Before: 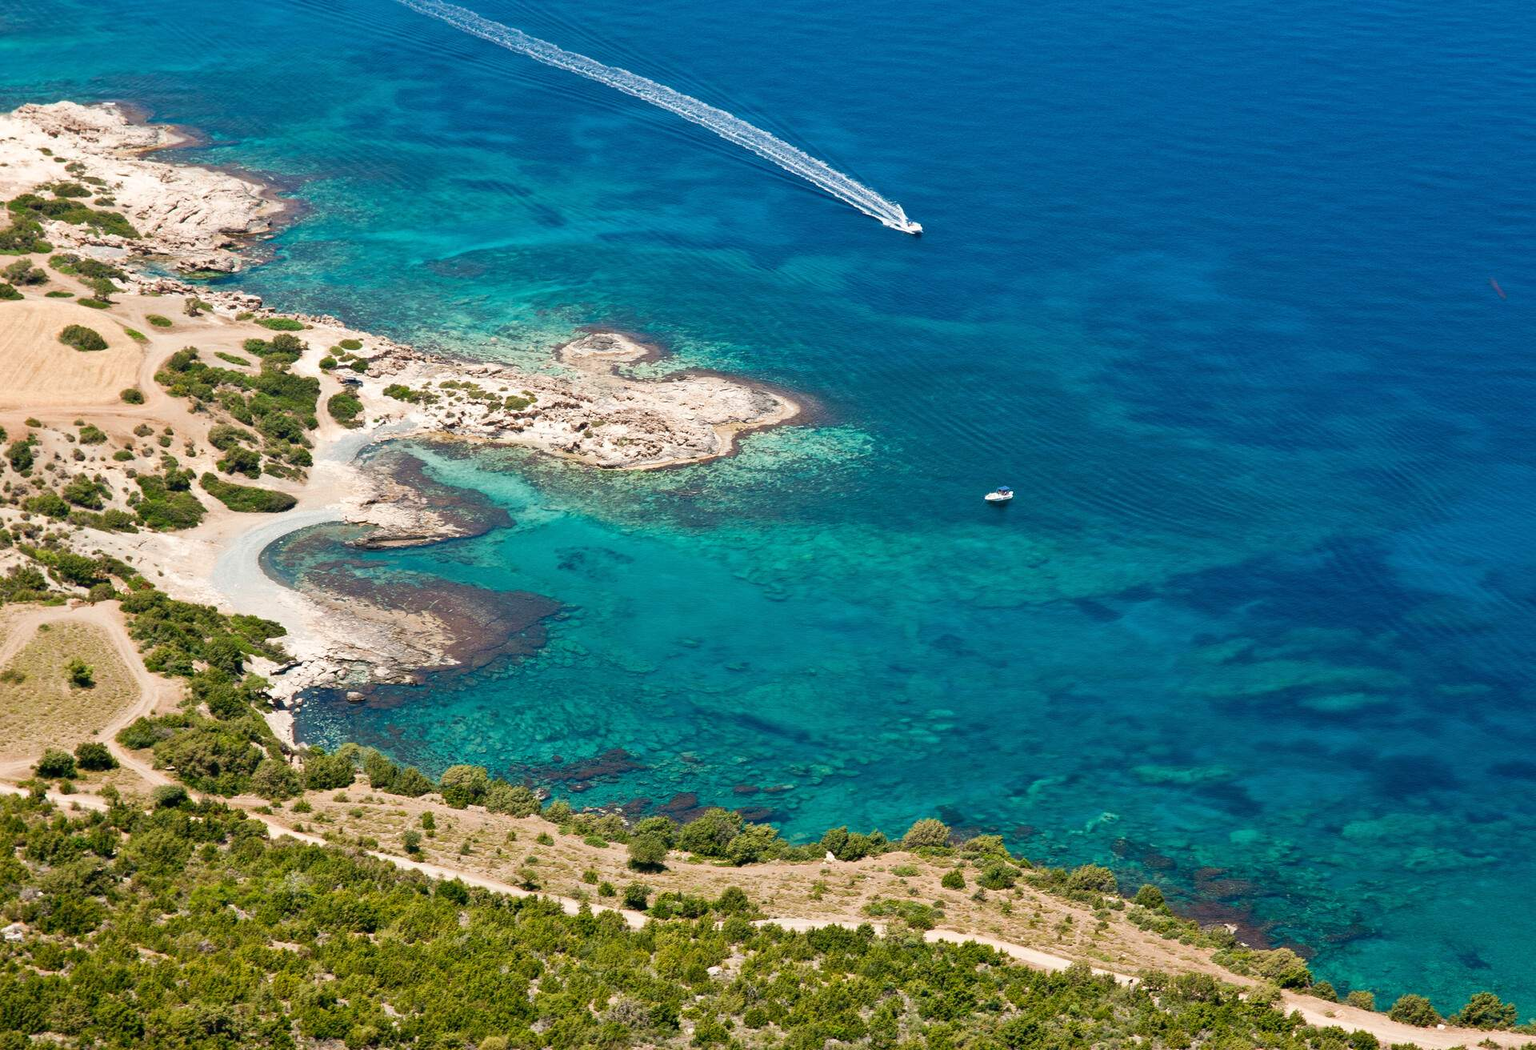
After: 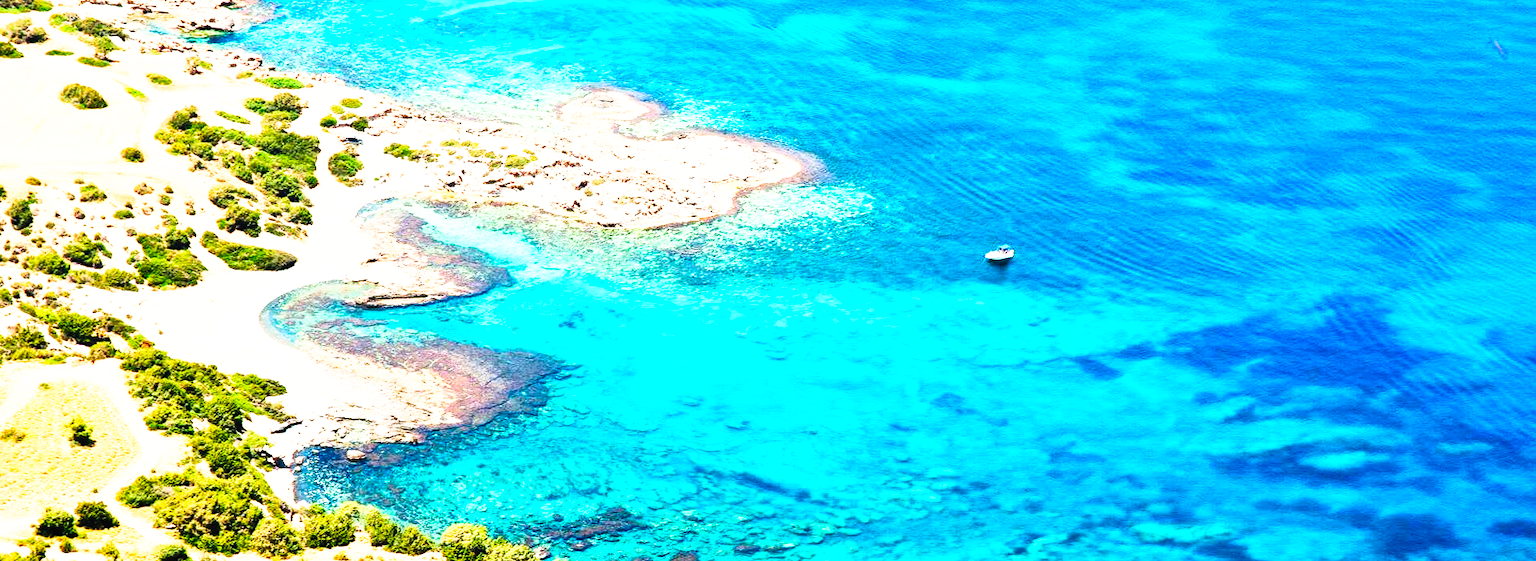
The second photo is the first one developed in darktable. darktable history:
tone equalizer: -8 EV -0.75 EV, -7 EV -0.7 EV, -6 EV -0.6 EV, -5 EV -0.4 EV, -3 EV 0.4 EV, -2 EV 0.6 EV, -1 EV 0.7 EV, +0 EV 0.75 EV, edges refinement/feathering 500, mask exposure compensation -1.57 EV, preserve details no
crop and rotate: top 23.043%, bottom 23.437%
base curve: curves: ch0 [(0, 0) (0.007, 0.004) (0.027, 0.03) (0.046, 0.07) (0.207, 0.54) (0.442, 0.872) (0.673, 0.972) (1, 1)], preserve colors none
contrast brightness saturation: contrast 0.24, brightness 0.26, saturation 0.39
